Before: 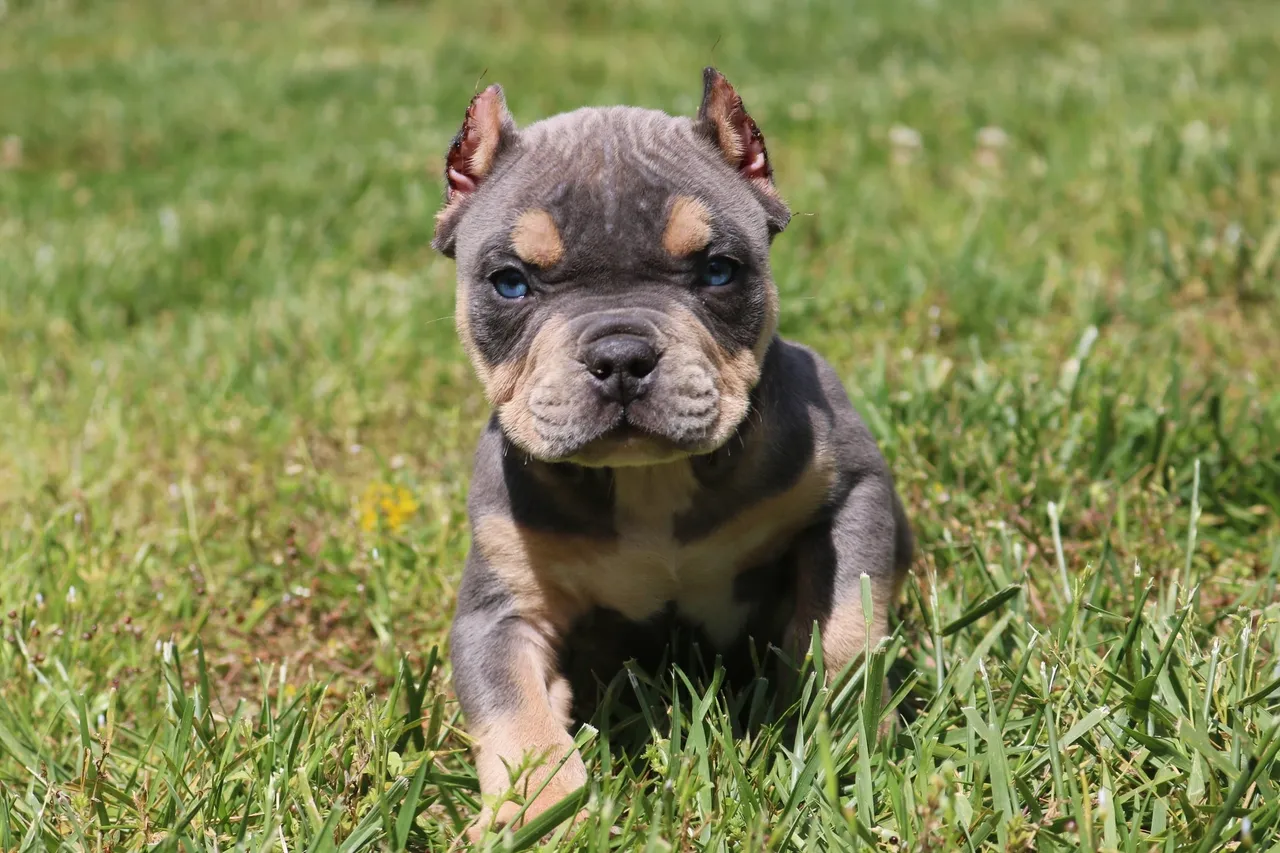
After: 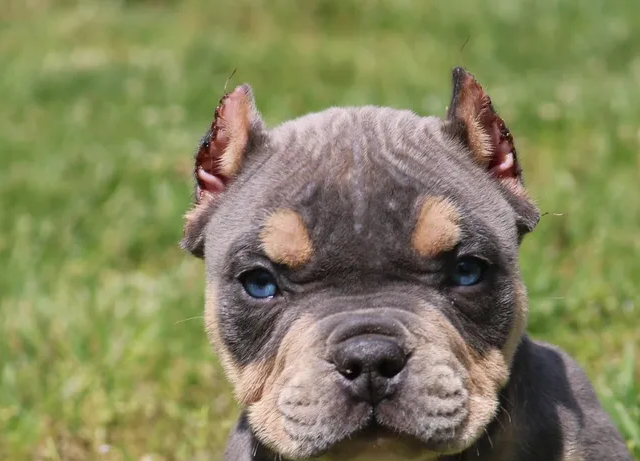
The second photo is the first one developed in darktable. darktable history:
crop: left 19.633%, right 30.338%, bottom 45.902%
